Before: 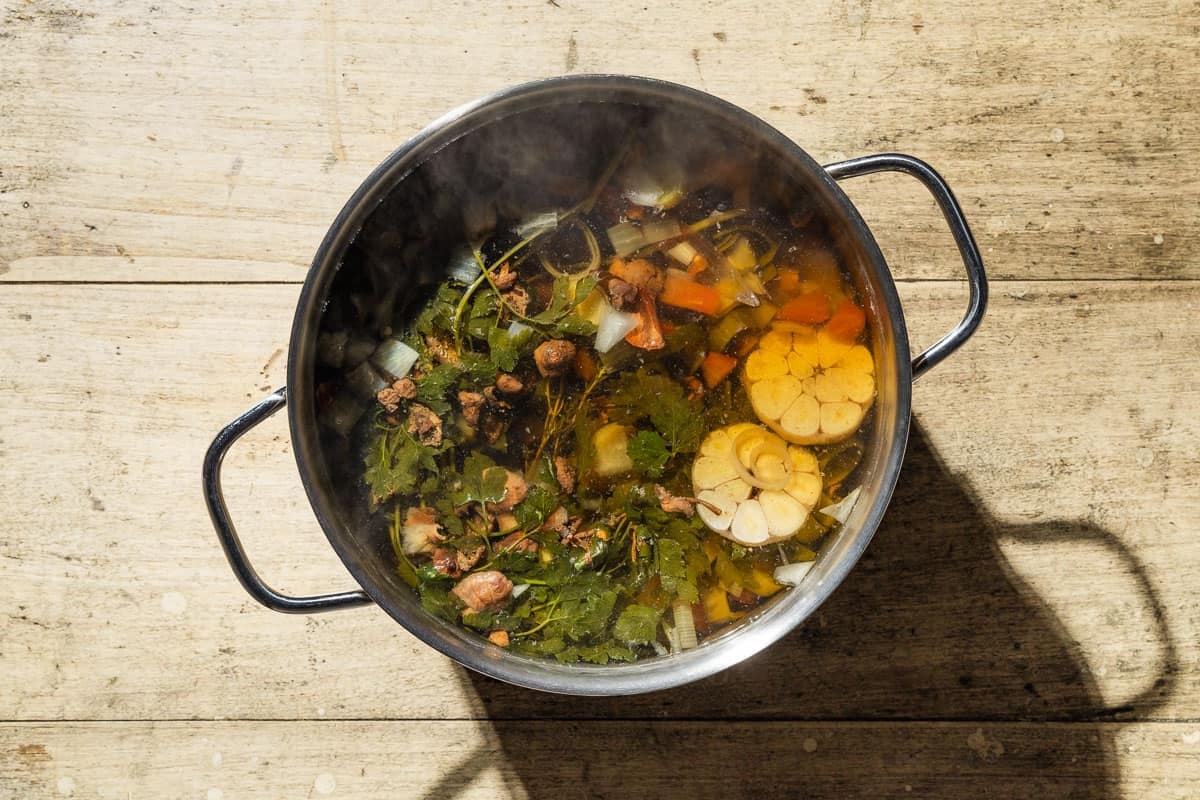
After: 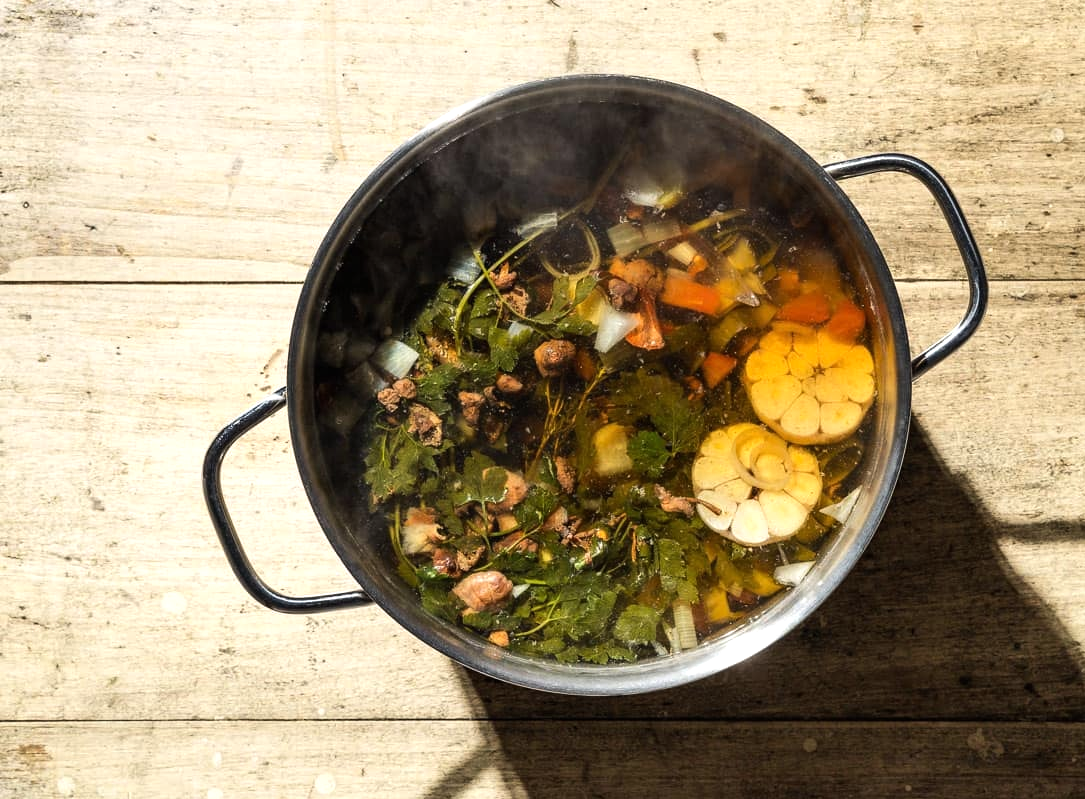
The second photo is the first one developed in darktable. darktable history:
crop: right 9.509%, bottom 0.031%
tone equalizer: -8 EV -0.417 EV, -7 EV -0.389 EV, -6 EV -0.333 EV, -5 EV -0.222 EV, -3 EV 0.222 EV, -2 EV 0.333 EV, -1 EV 0.389 EV, +0 EV 0.417 EV, edges refinement/feathering 500, mask exposure compensation -1.57 EV, preserve details no
